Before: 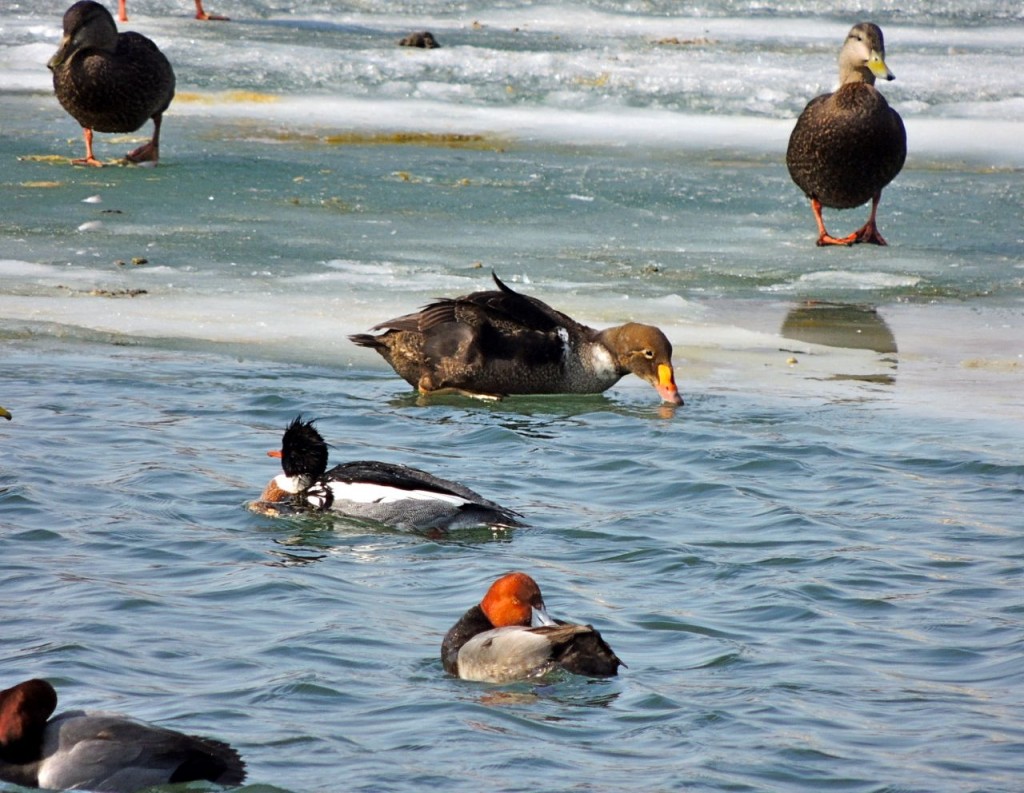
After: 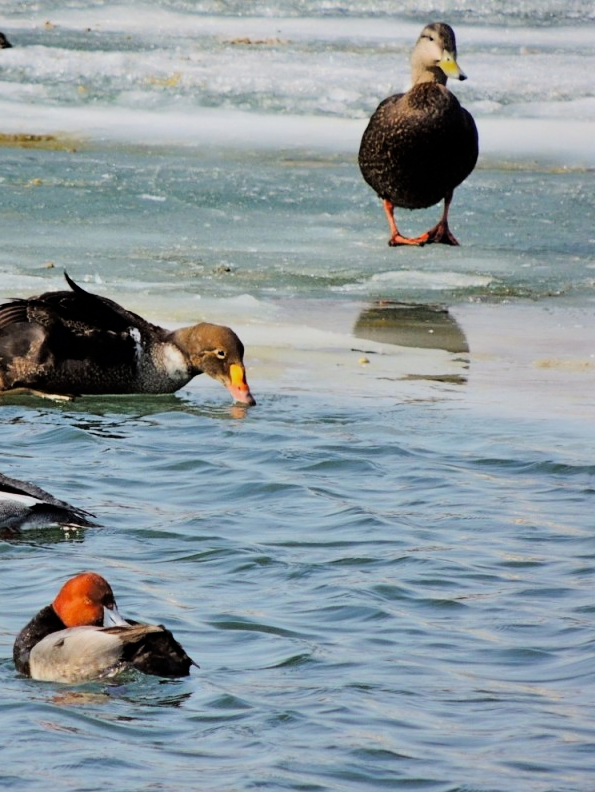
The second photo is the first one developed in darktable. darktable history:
crop: left 41.841%
tone equalizer: -8 EV -0.406 EV, -7 EV -0.391 EV, -6 EV -0.339 EV, -5 EV -0.243 EV, -3 EV 0.196 EV, -2 EV 0.317 EV, -1 EV 0.412 EV, +0 EV 0.431 EV, edges refinement/feathering 500, mask exposure compensation -1.57 EV, preserve details no
filmic rgb: black relative exposure -7.32 EV, white relative exposure 5.09 EV, hardness 3.22, color science v6 (2022)
